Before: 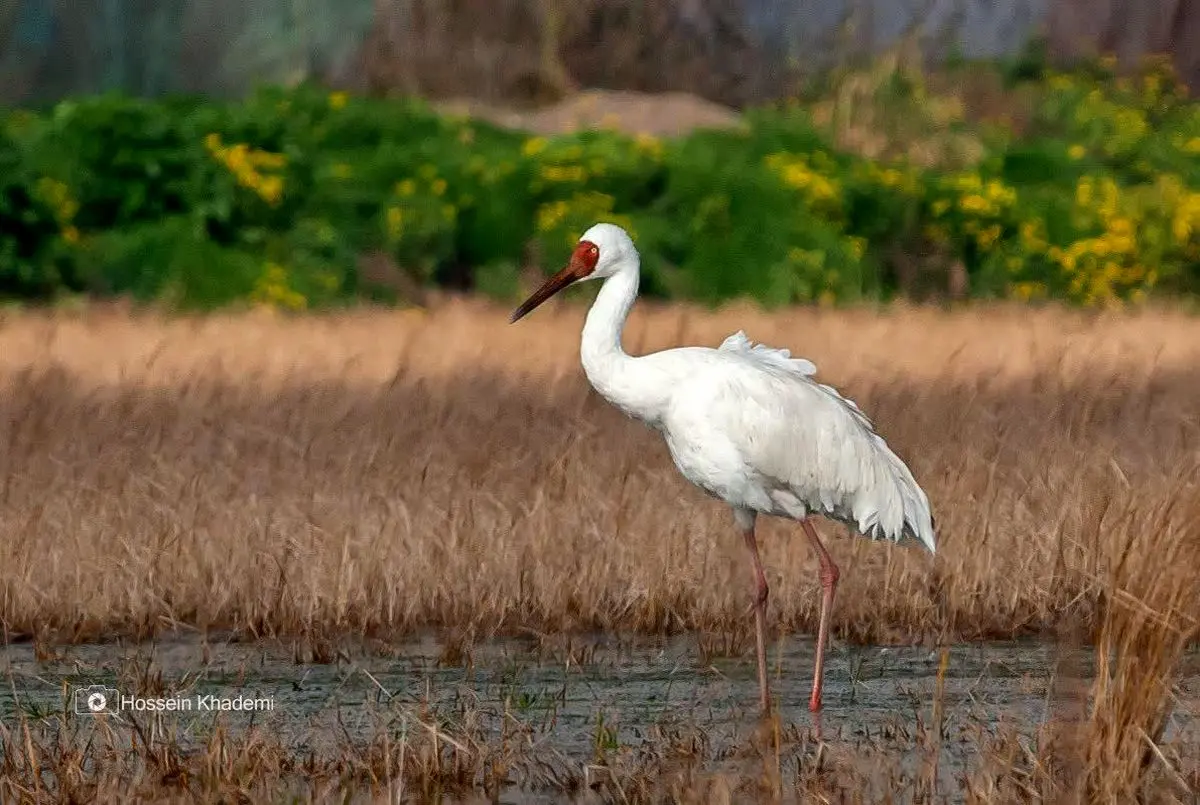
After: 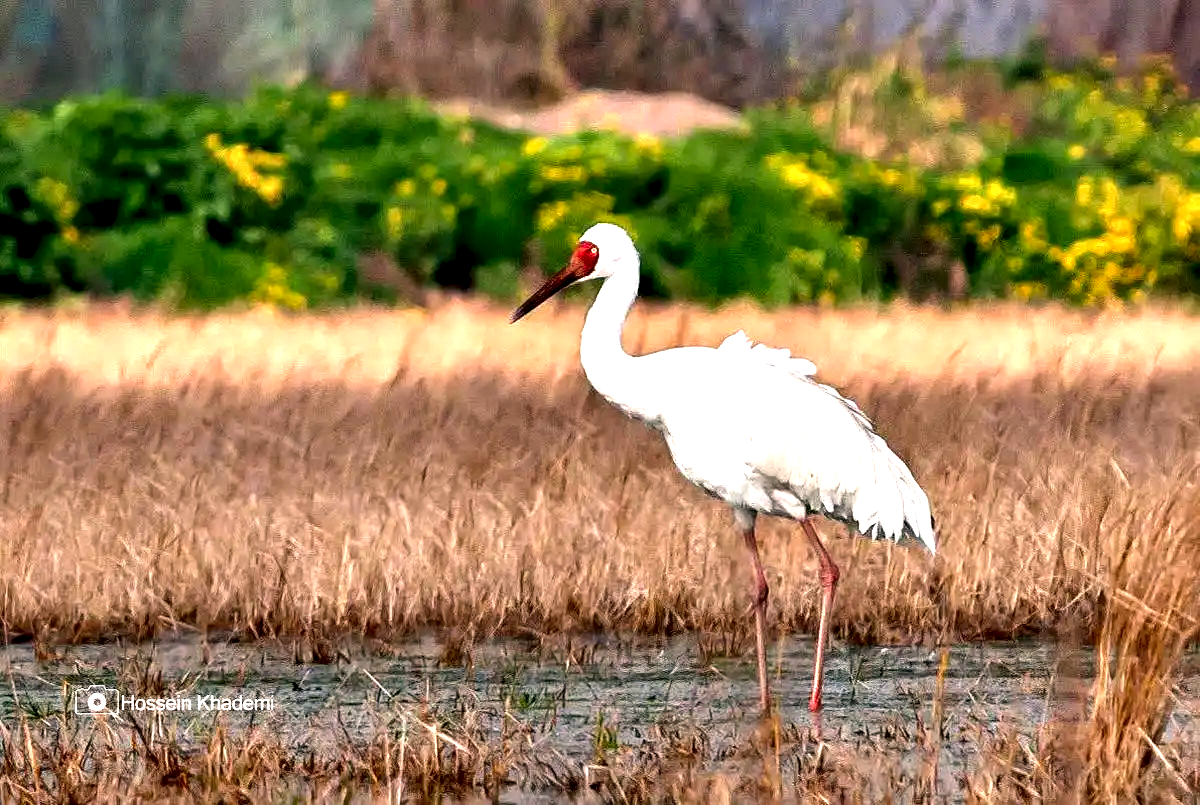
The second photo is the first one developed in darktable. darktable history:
color correction: highlights a* 7.28, highlights b* 4.12
exposure: black level correction 0, exposure 1.103 EV, compensate highlight preservation false
contrast equalizer: y [[0.6 ×6], [0.55 ×6], [0 ×6], [0 ×6], [0 ×6]]
